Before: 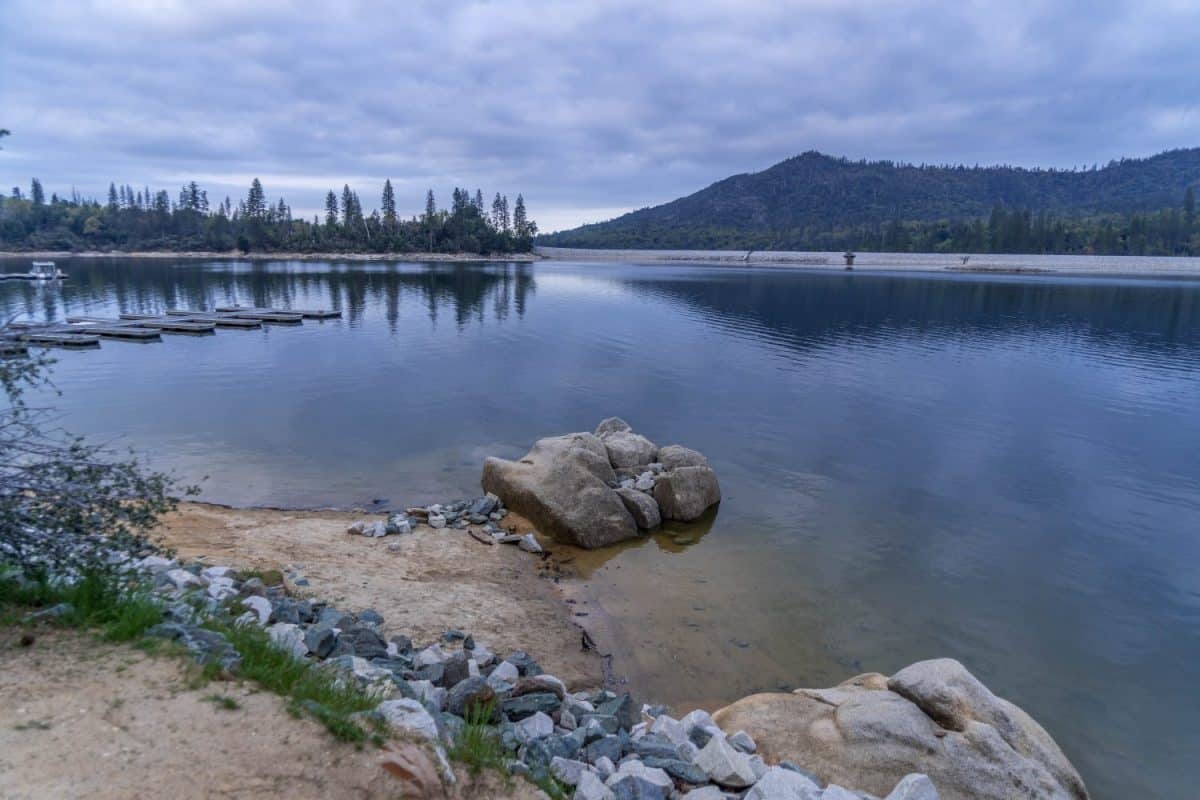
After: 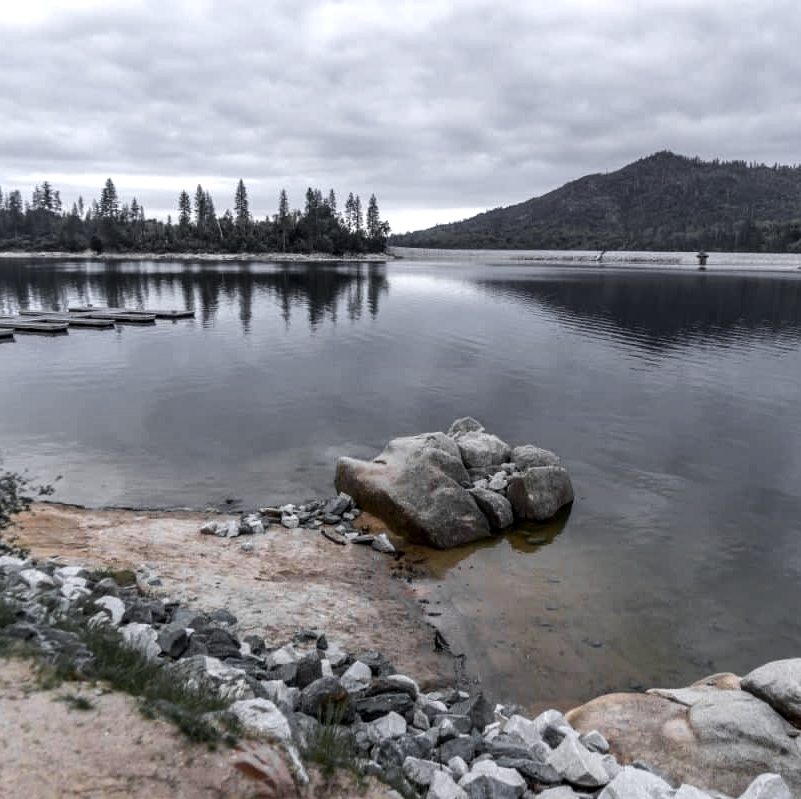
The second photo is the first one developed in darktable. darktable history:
tone equalizer: -8 EV -0.772 EV, -7 EV -0.733 EV, -6 EV -0.633 EV, -5 EV -0.393 EV, -3 EV 0.372 EV, -2 EV 0.6 EV, -1 EV 0.674 EV, +0 EV 0.729 EV, edges refinement/feathering 500, mask exposure compensation -1.57 EV, preserve details no
crop and rotate: left 12.289%, right 20.948%
color zones: curves: ch0 [(0.004, 0.388) (0.125, 0.392) (0.25, 0.404) (0.375, 0.5) (0.5, 0.5) (0.625, 0.5) (0.75, 0.5) (0.875, 0.5)]; ch1 [(0, 0.5) (0.125, 0.5) (0.25, 0.5) (0.375, 0.124) (0.524, 0.124) (0.645, 0.128) (0.789, 0.132) (0.914, 0.096) (0.998, 0.068)]
exposure: black level correction 0.005, exposure 0.003 EV, compensate highlight preservation false
